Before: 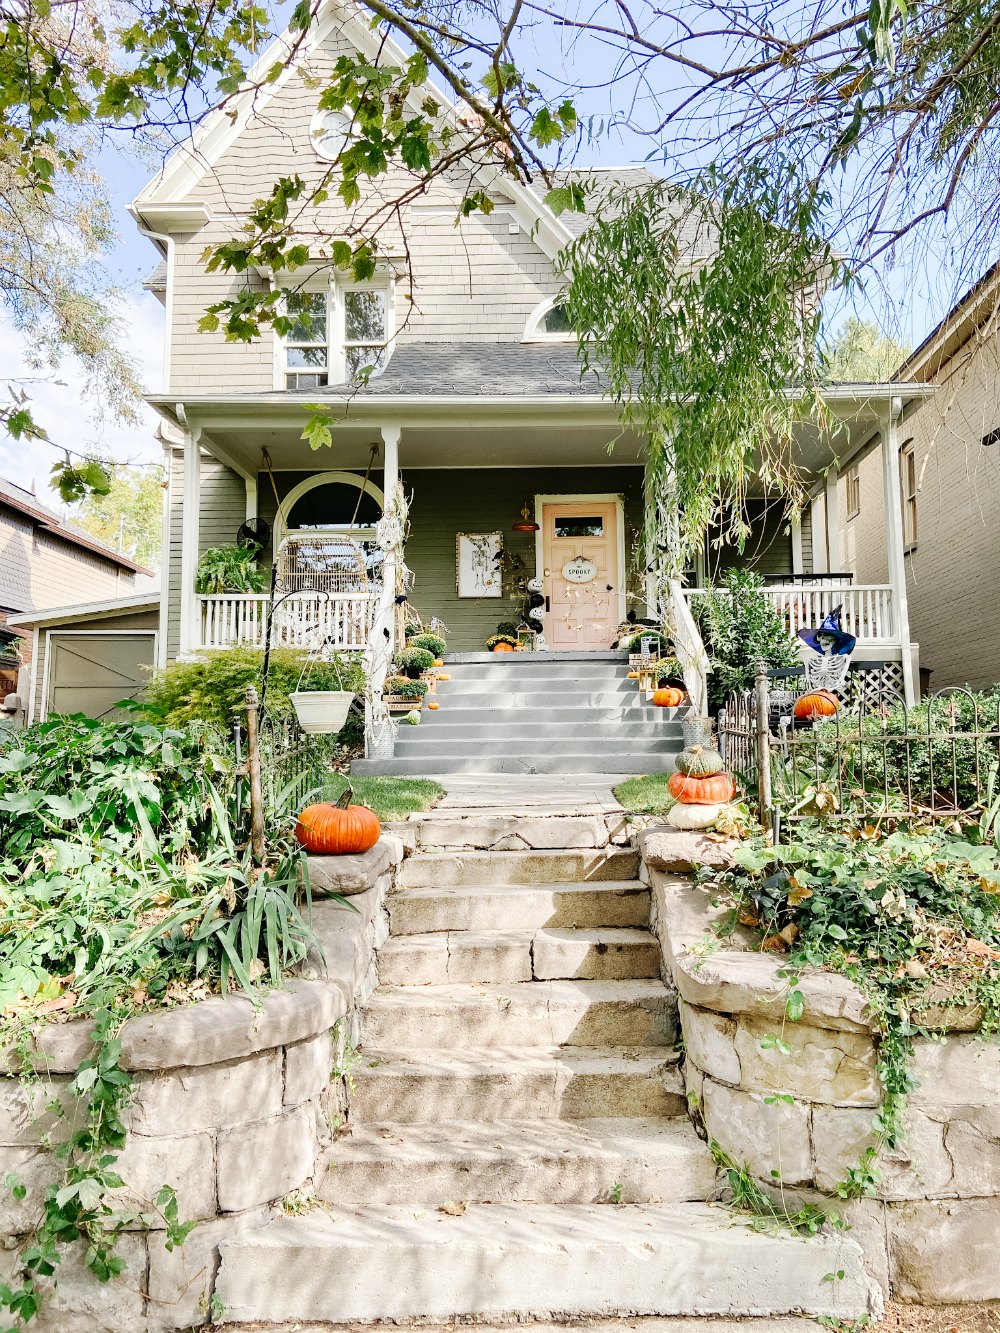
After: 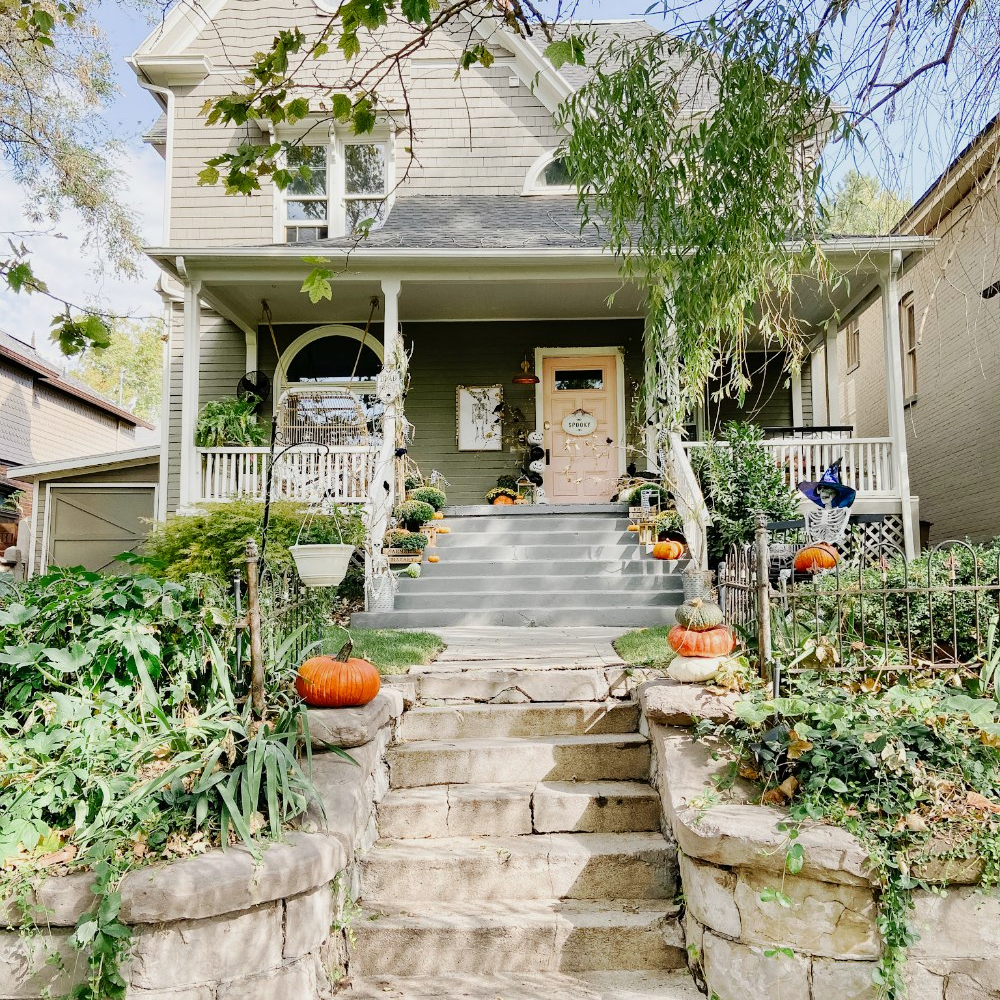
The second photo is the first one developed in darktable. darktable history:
crop: top 11.033%, bottom 13.905%
exposure: exposure -0.217 EV, compensate exposure bias true, compensate highlight preservation false
